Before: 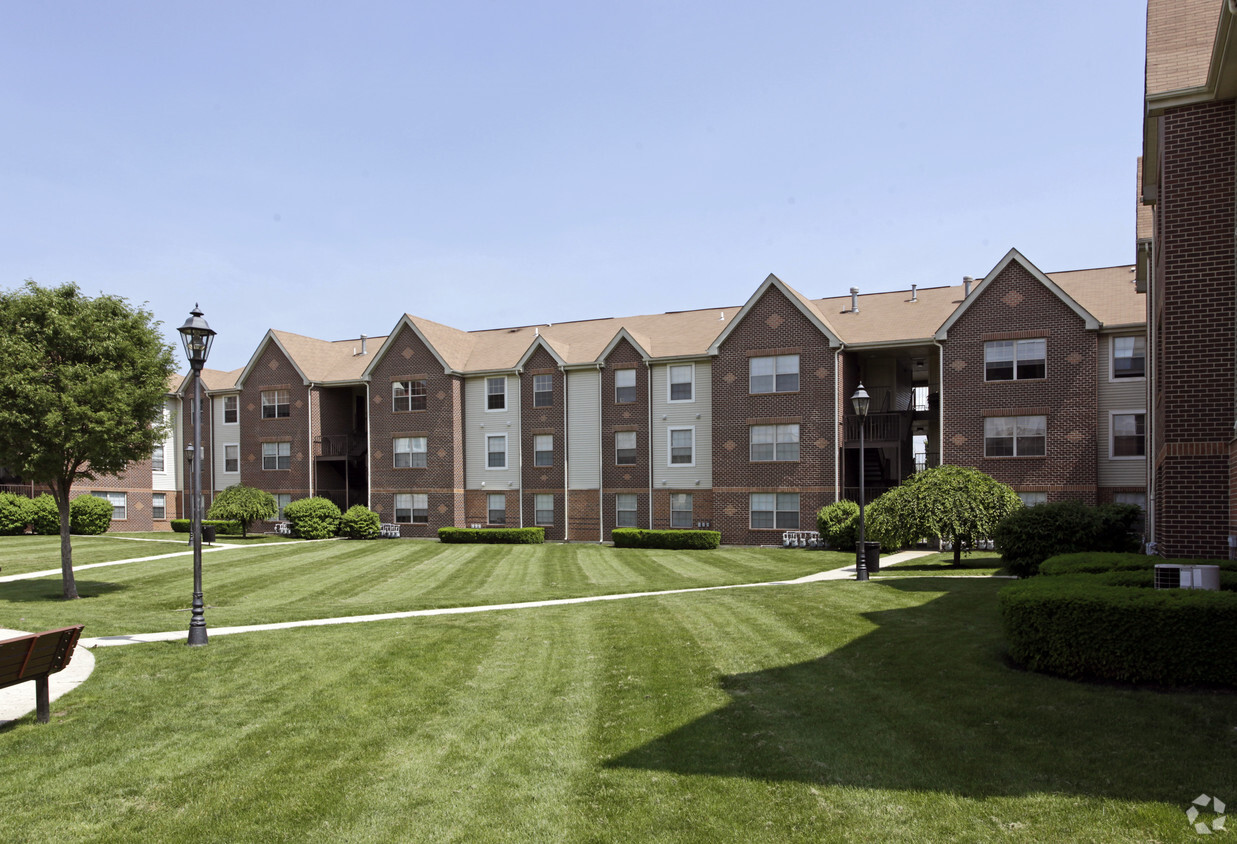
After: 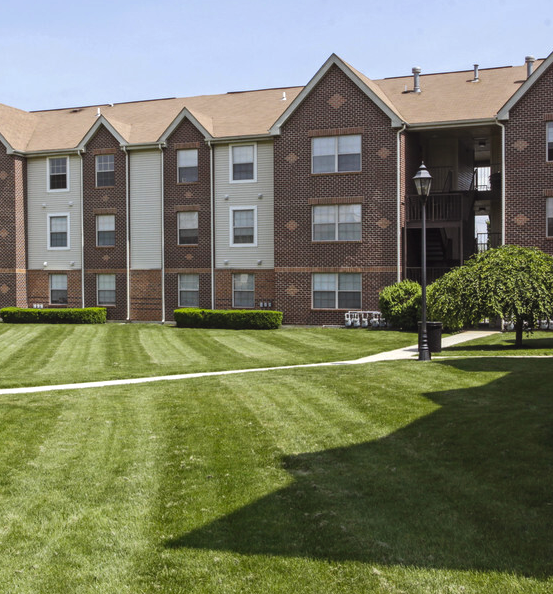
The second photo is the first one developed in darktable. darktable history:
crop: left 35.428%, top 26.13%, right 19.823%, bottom 3.435%
local contrast: on, module defaults
color balance rgb: shadows lift › hue 86.1°, global offset › luminance 0.688%, perceptual saturation grading › global saturation 17.621%
